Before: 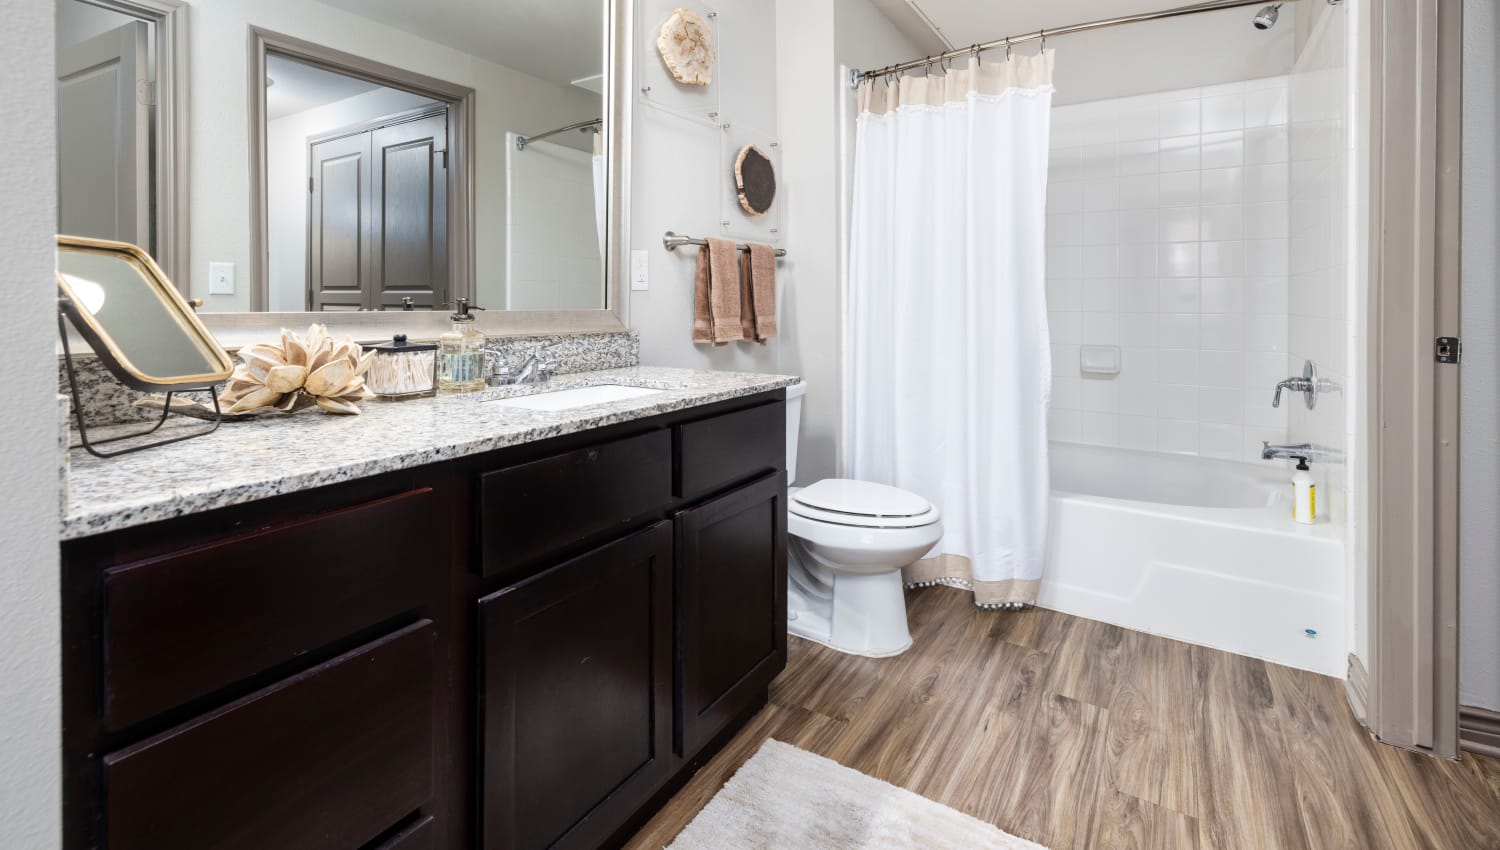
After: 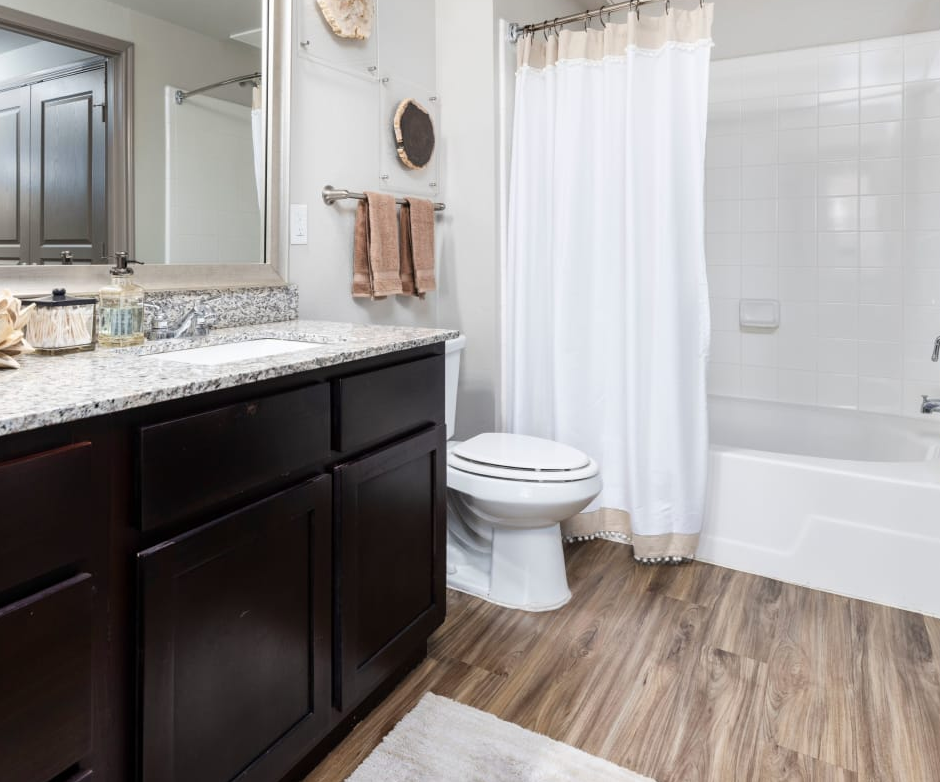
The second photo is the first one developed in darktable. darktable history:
crop and rotate: left 22.763%, top 5.63%, right 14.561%, bottom 2.256%
